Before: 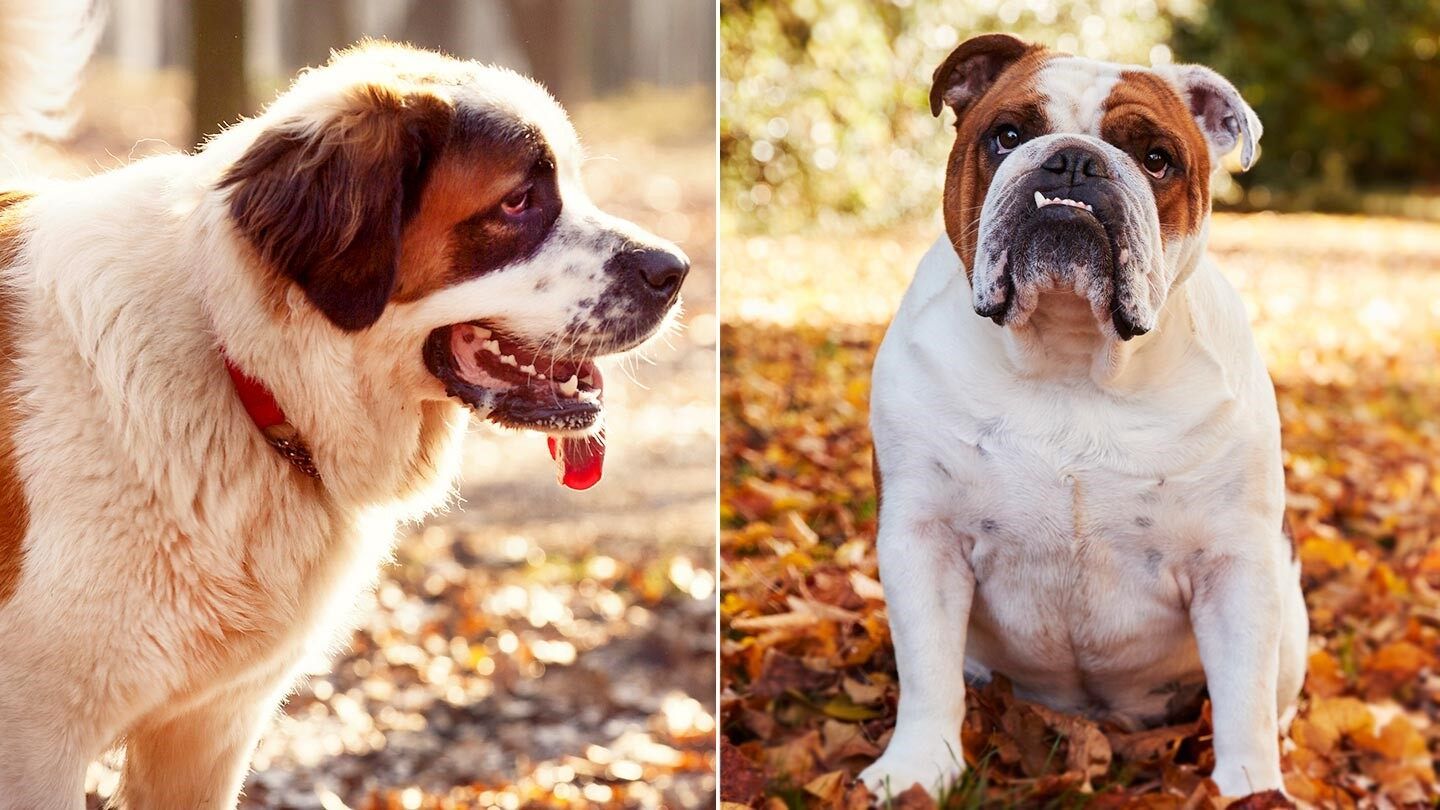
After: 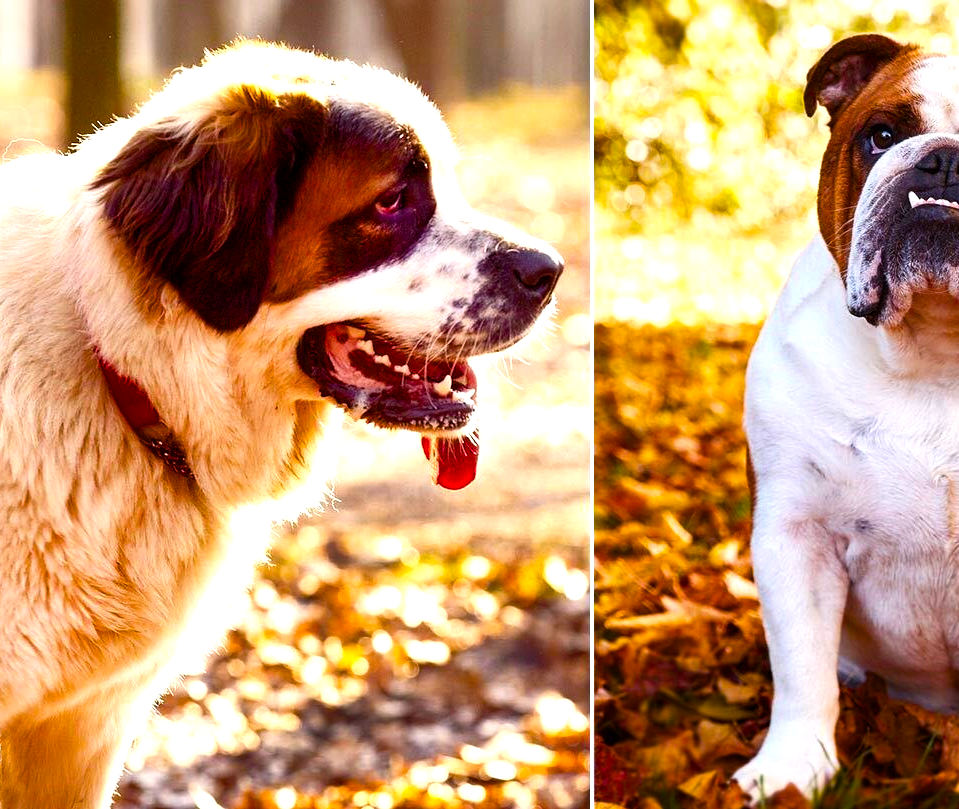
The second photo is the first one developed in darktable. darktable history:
crop and rotate: left 8.786%, right 24.548%
color balance rgb: linear chroma grading › global chroma 9%, perceptual saturation grading › global saturation 36%, perceptual saturation grading › shadows 35%, perceptual brilliance grading › global brilliance 15%, perceptual brilliance grading › shadows -35%, global vibrance 15%
white balance: red 1.004, blue 1.024
